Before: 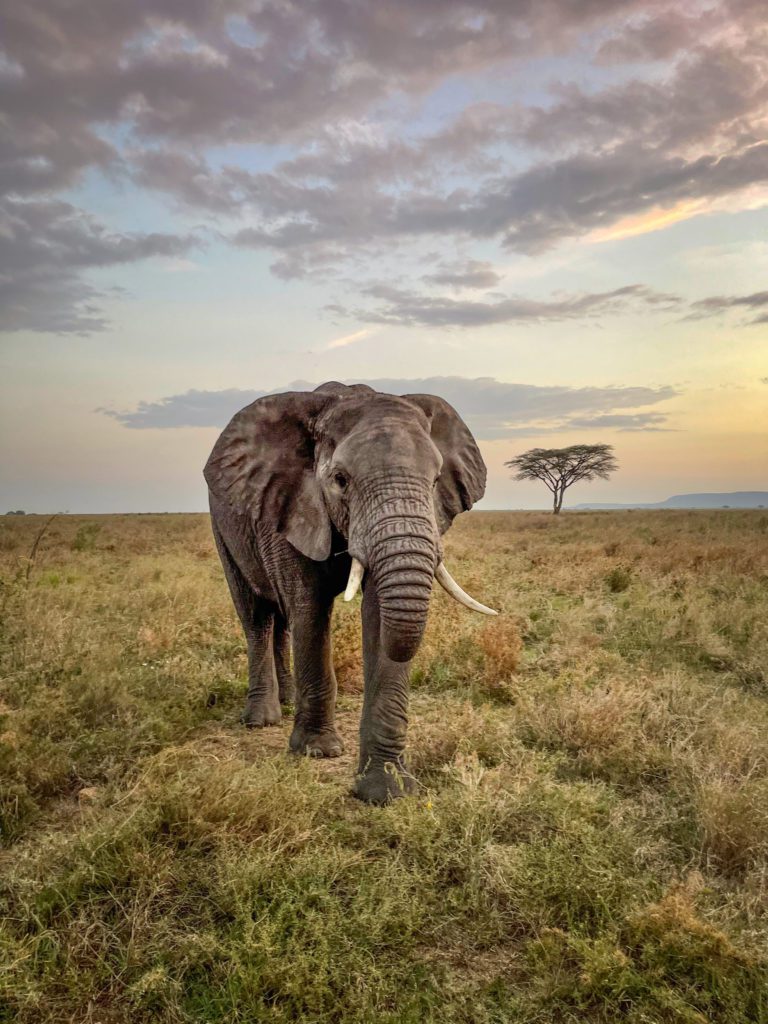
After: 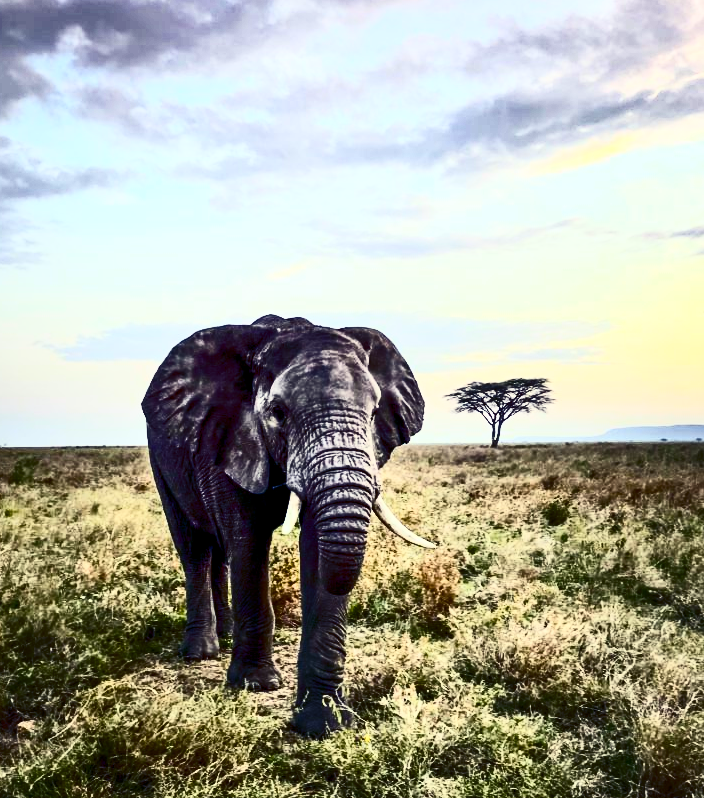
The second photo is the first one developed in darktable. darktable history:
white balance: red 0.925, blue 1.046
crop: left 8.155%, top 6.611%, bottom 15.385%
contrast brightness saturation: contrast 0.93, brightness 0.2
color balance rgb: shadows lift › luminance -28.76%, shadows lift › chroma 15%, shadows lift › hue 270°, power › chroma 1%, power › hue 255°, highlights gain › luminance 7.14%, highlights gain › chroma 2%, highlights gain › hue 90°, global offset › luminance -0.29%, global offset › hue 260°, perceptual saturation grading › global saturation 20%, perceptual saturation grading › highlights -13.92%, perceptual saturation grading › shadows 50%
